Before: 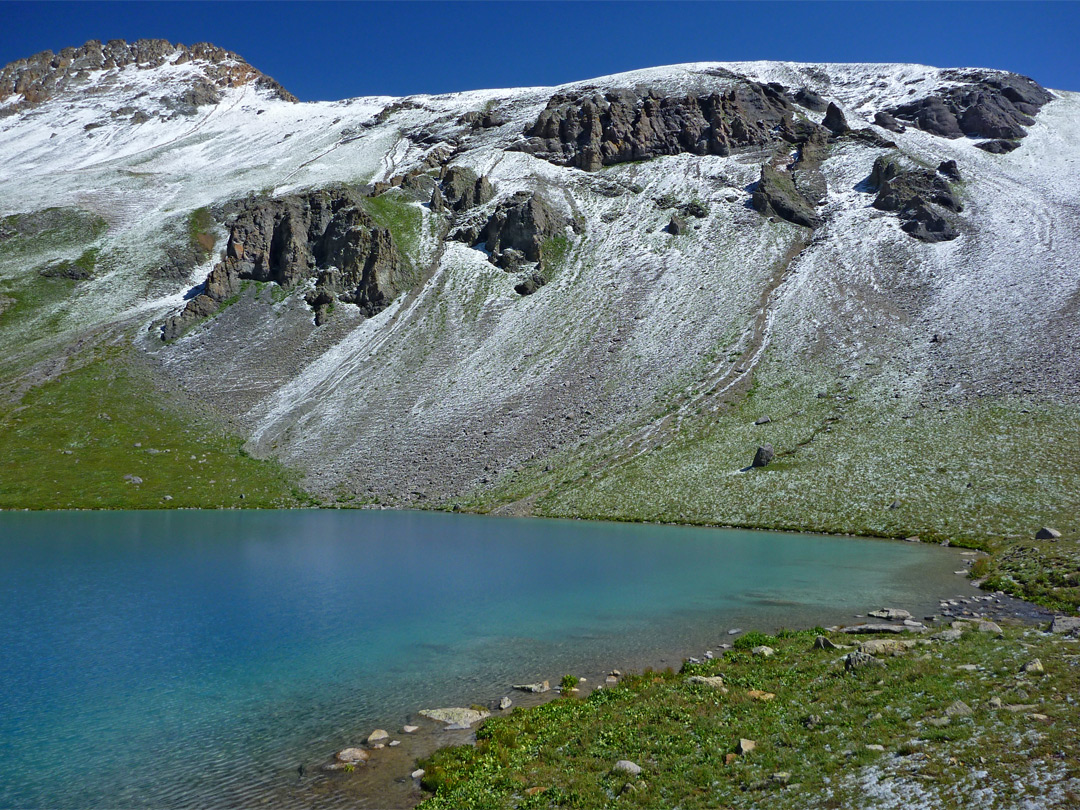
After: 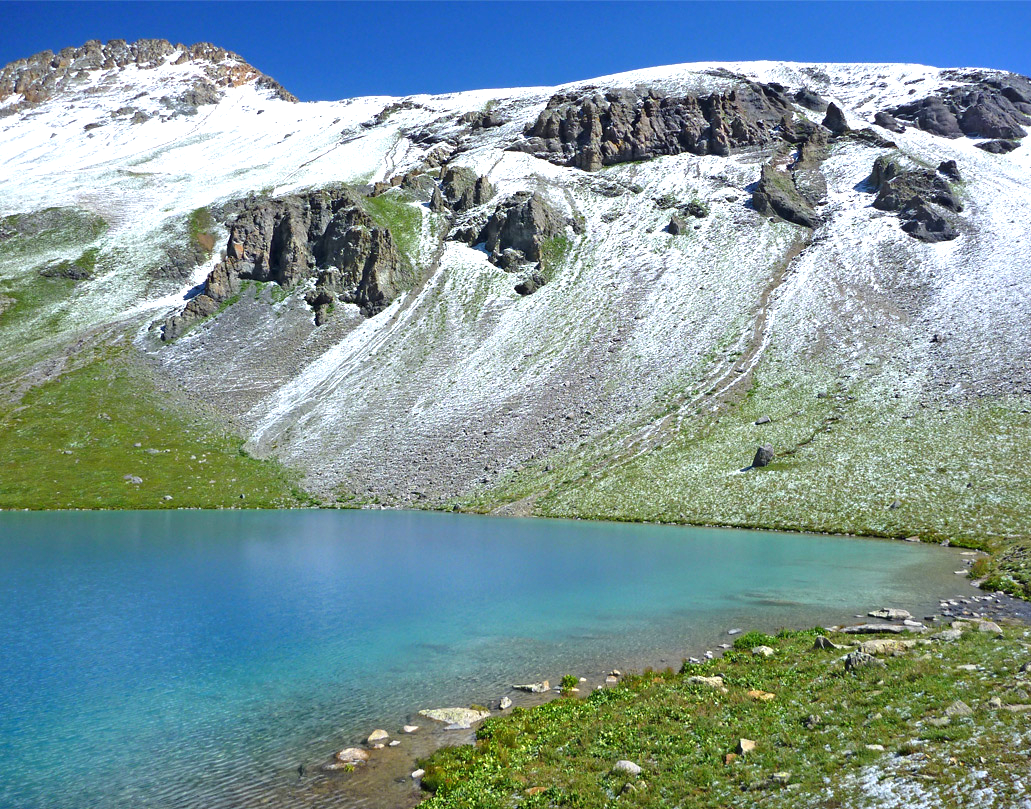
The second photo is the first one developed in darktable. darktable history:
exposure: exposure 0.951 EV, compensate exposure bias true, compensate highlight preservation false
crop: right 4.469%, bottom 0.019%
